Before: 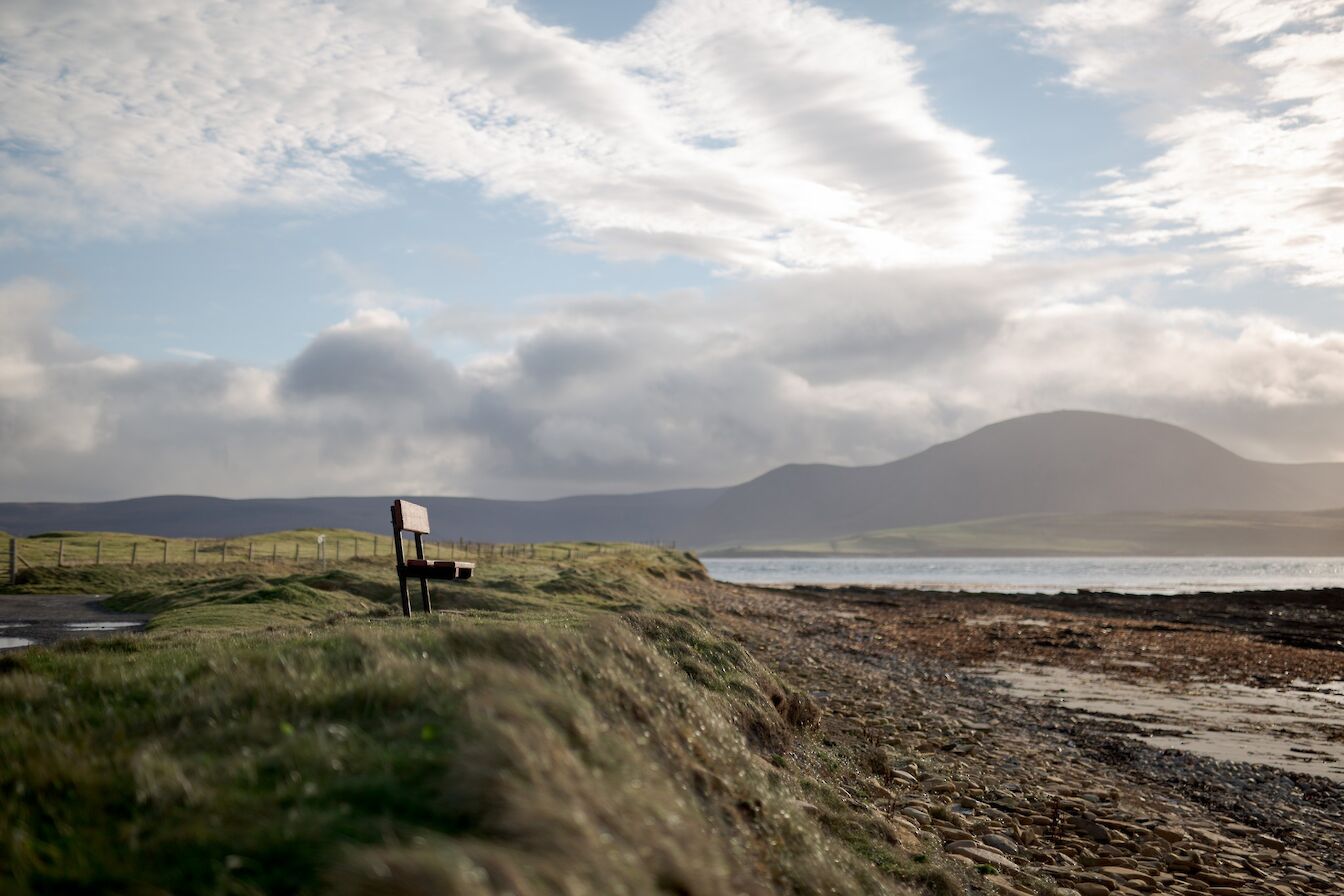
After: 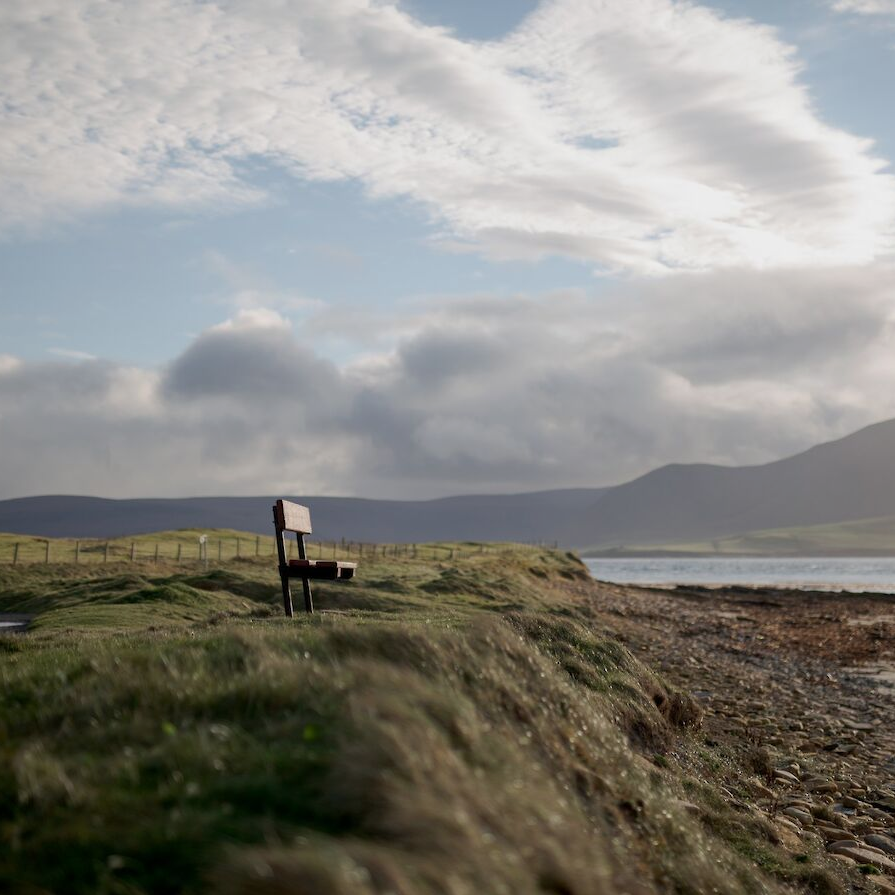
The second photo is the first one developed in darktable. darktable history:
exposure: exposure -0.242 EV, compensate highlight preservation false
crop and rotate: left 8.786%, right 24.548%
